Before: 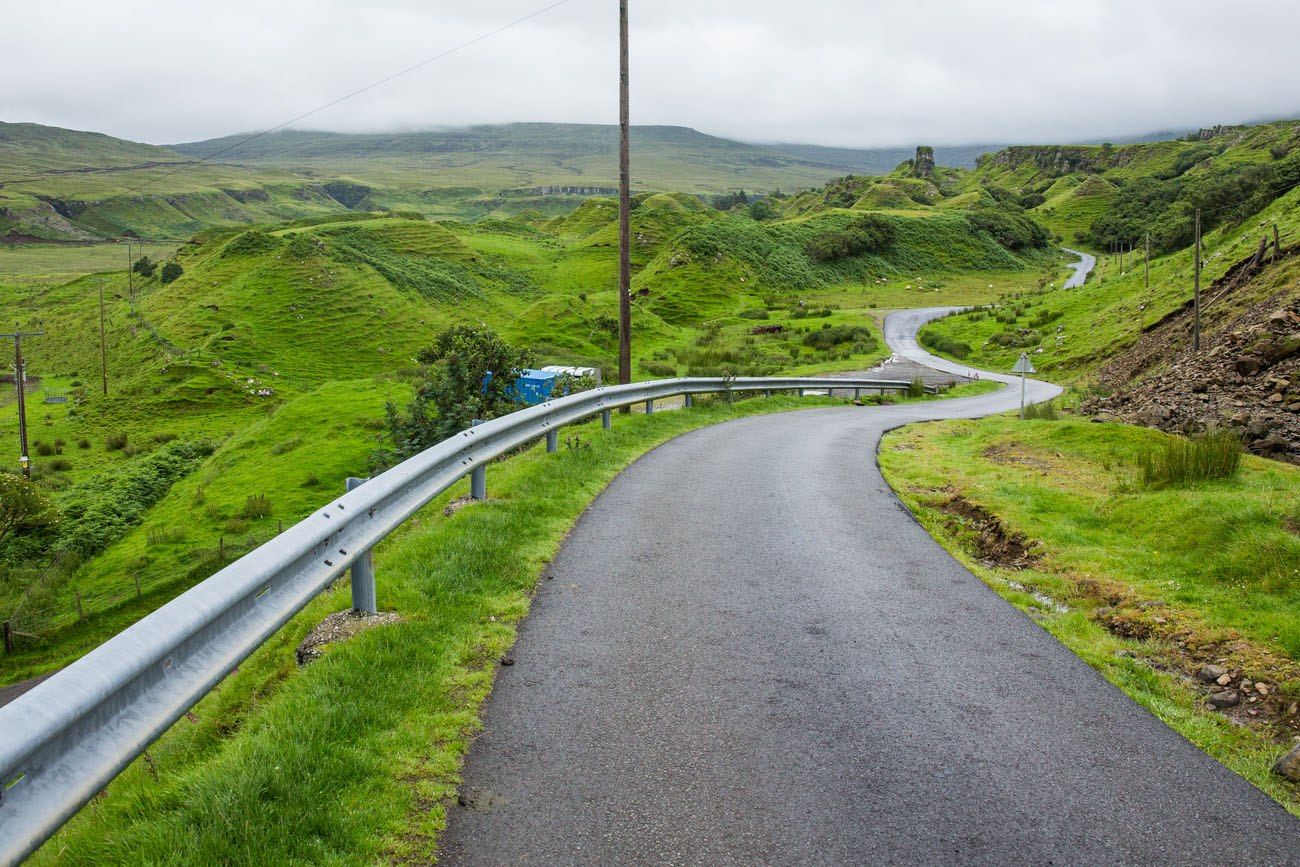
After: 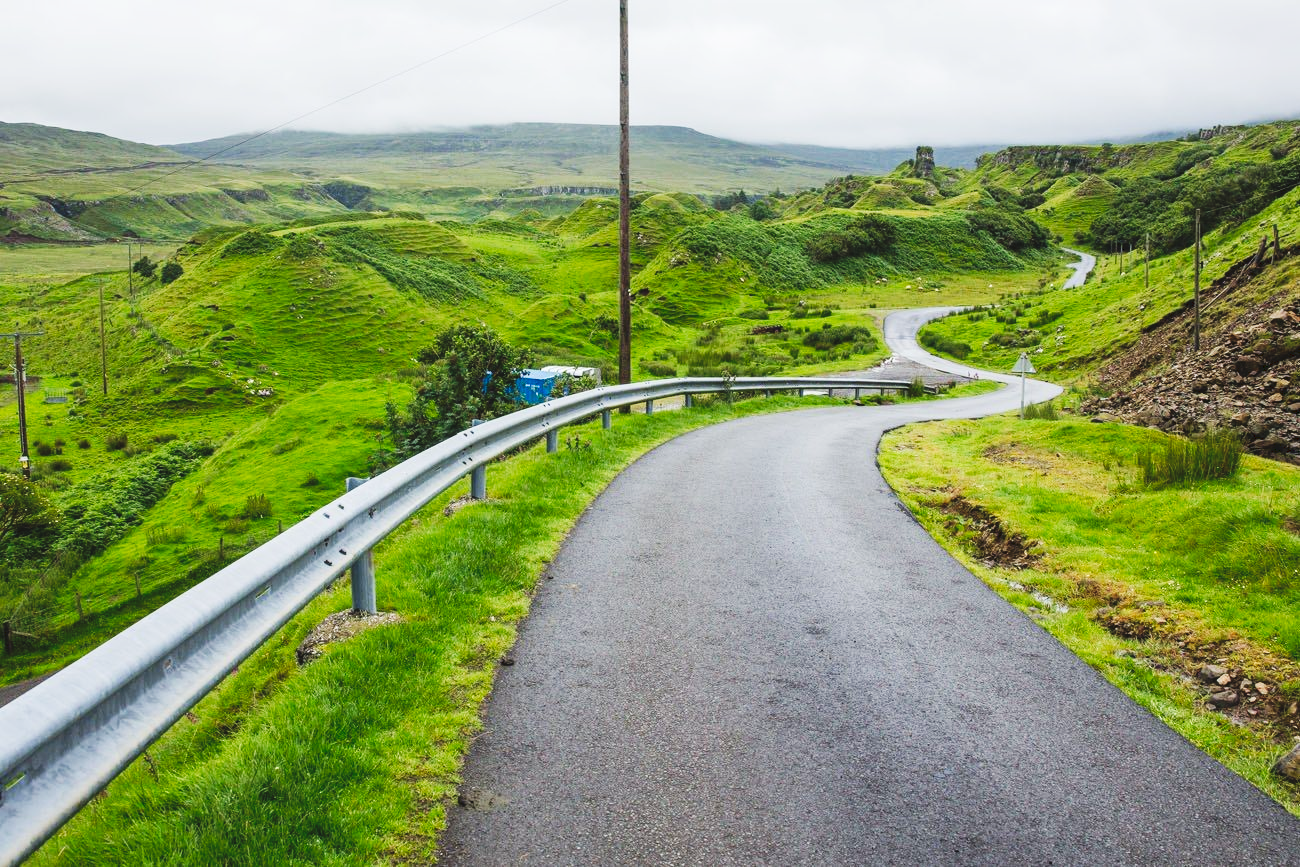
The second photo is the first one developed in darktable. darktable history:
tone curve: curves: ch0 [(0, 0) (0.003, 0.072) (0.011, 0.077) (0.025, 0.082) (0.044, 0.094) (0.069, 0.106) (0.1, 0.125) (0.136, 0.145) (0.177, 0.173) (0.224, 0.216) (0.277, 0.281) (0.335, 0.356) (0.399, 0.436) (0.468, 0.53) (0.543, 0.629) (0.623, 0.724) (0.709, 0.808) (0.801, 0.88) (0.898, 0.941) (1, 1)], preserve colors none
